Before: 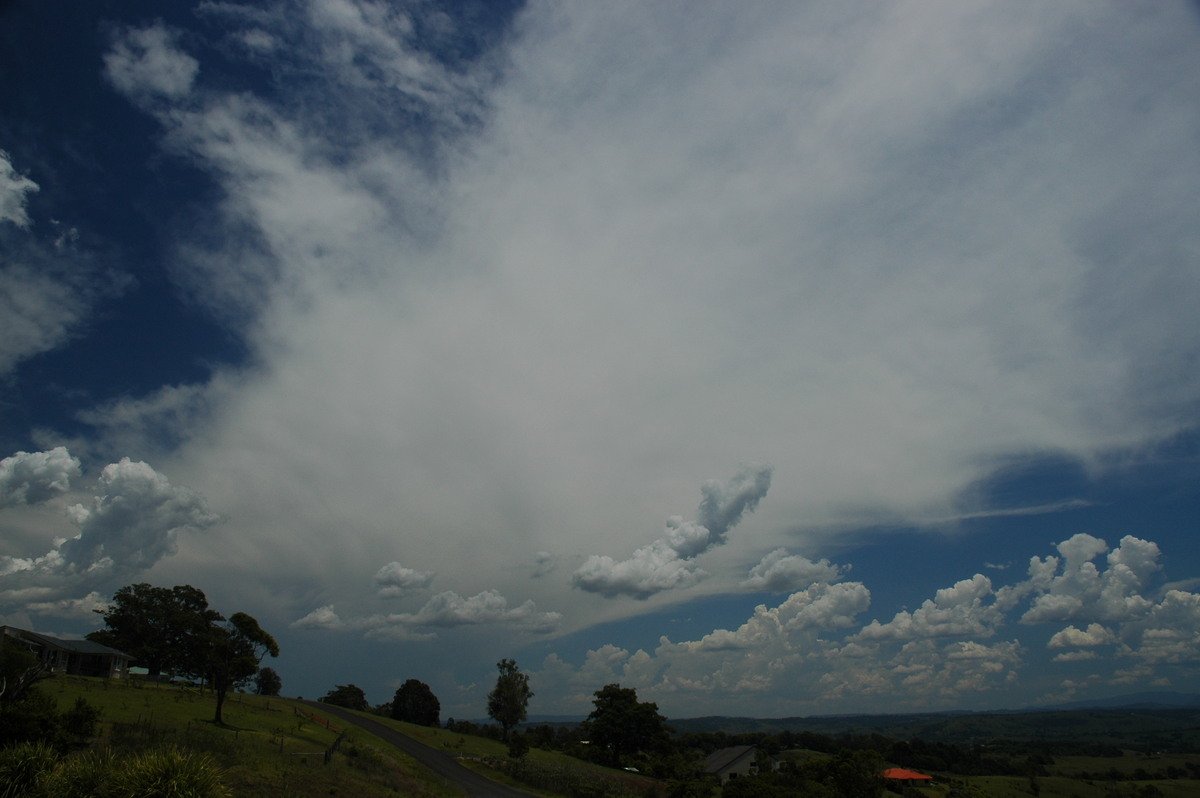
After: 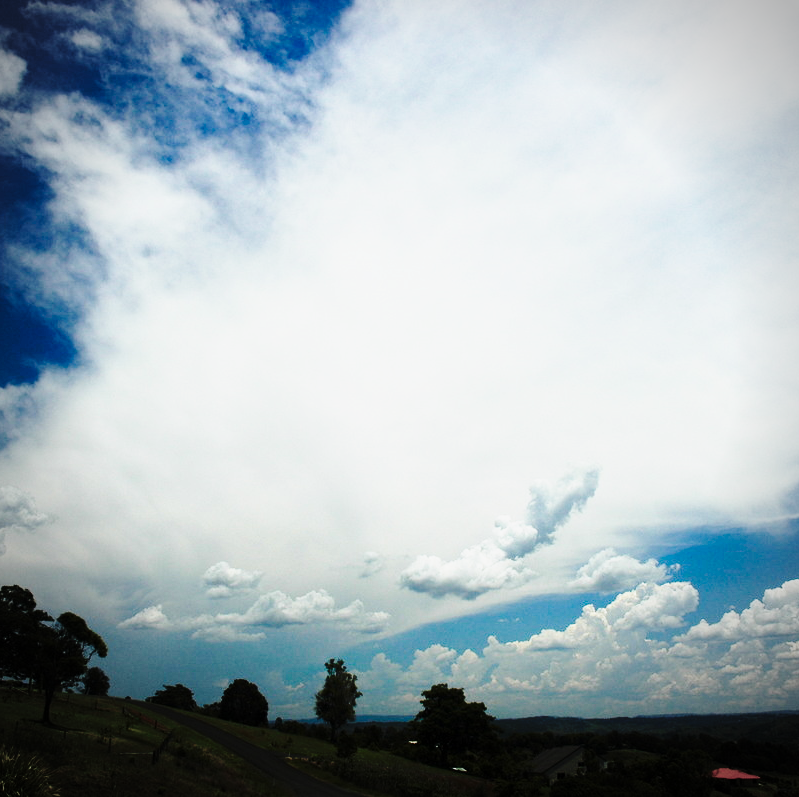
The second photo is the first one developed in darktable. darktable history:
tone curve: curves: ch0 [(0, 0) (0.187, 0.12) (0.384, 0.363) (0.618, 0.698) (0.754, 0.857) (0.875, 0.956) (1, 0.987)]; ch1 [(0, 0) (0.402, 0.36) (0.476, 0.466) (0.501, 0.501) (0.518, 0.514) (0.564, 0.608) (0.614, 0.664) (0.692, 0.744) (1, 1)]; ch2 [(0, 0) (0.435, 0.412) (0.483, 0.481) (0.503, 0.503) (0.522, 0.535) (0.563, 0.601) (0.627, 0.699) (0.699, 0.753) (0.997, 0.858)], preserve colors none
exposure: black level correction 0.001, exposure 0.499 EV, compensate exposure bias true, compensate highlight preservation false
crop and rotate: left 14.368%, right 18.994%
base curve: curves: ch0 [(0, 0) (0.032, 0.037) (0.105, 0.228) (0.435, 0.76) (0.856, 0.983) (1, 1)], preserve colors none
vignetting: center (0.036, -0.093)
